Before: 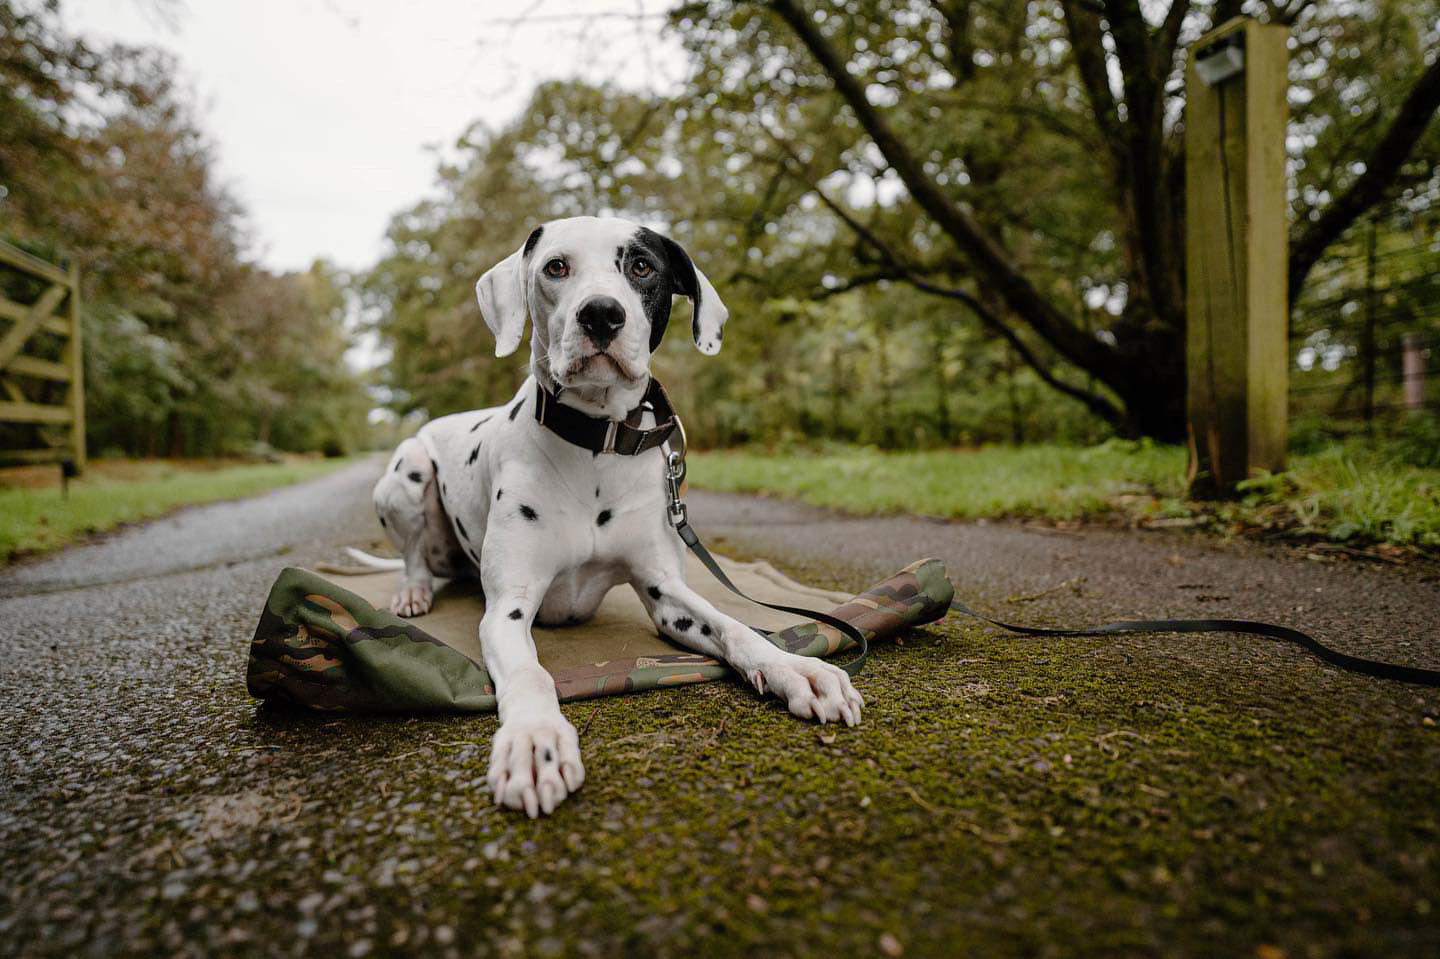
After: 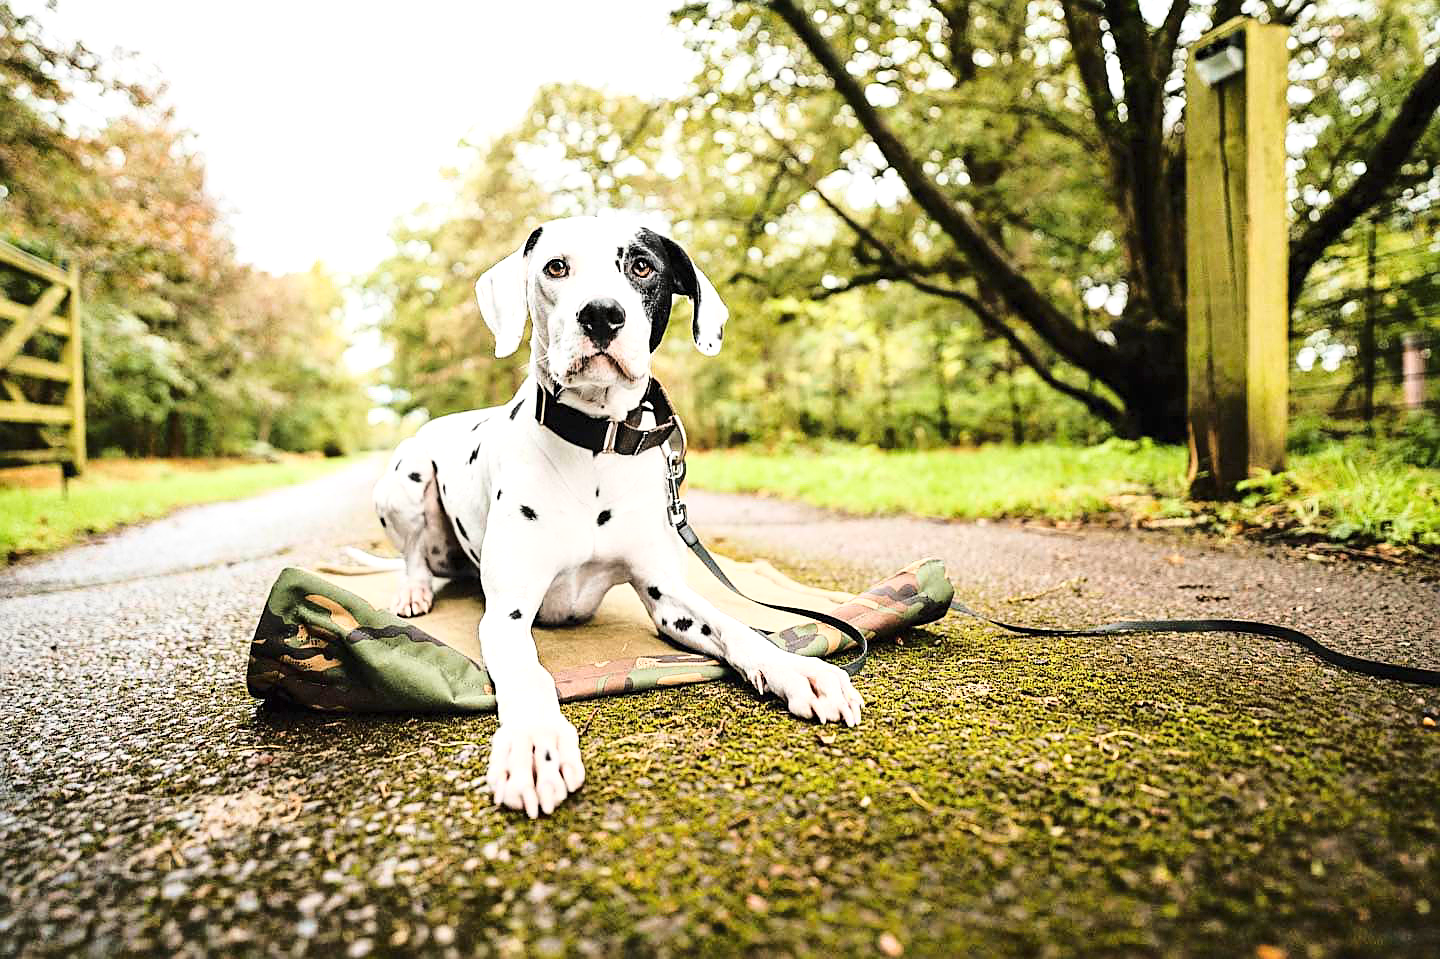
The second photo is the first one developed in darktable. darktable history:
exposure: black level correction 0, exposure 1.2 EV, compensate exposure bias true, compensate highlight preservation false
sharpen: on, module defaults
base curve: curves: ch0 [(0, 0) (0.032, 0.037) (0.105, 0.228) (0.435, 0.76) (0.856, 0.983) (1, 1)]
